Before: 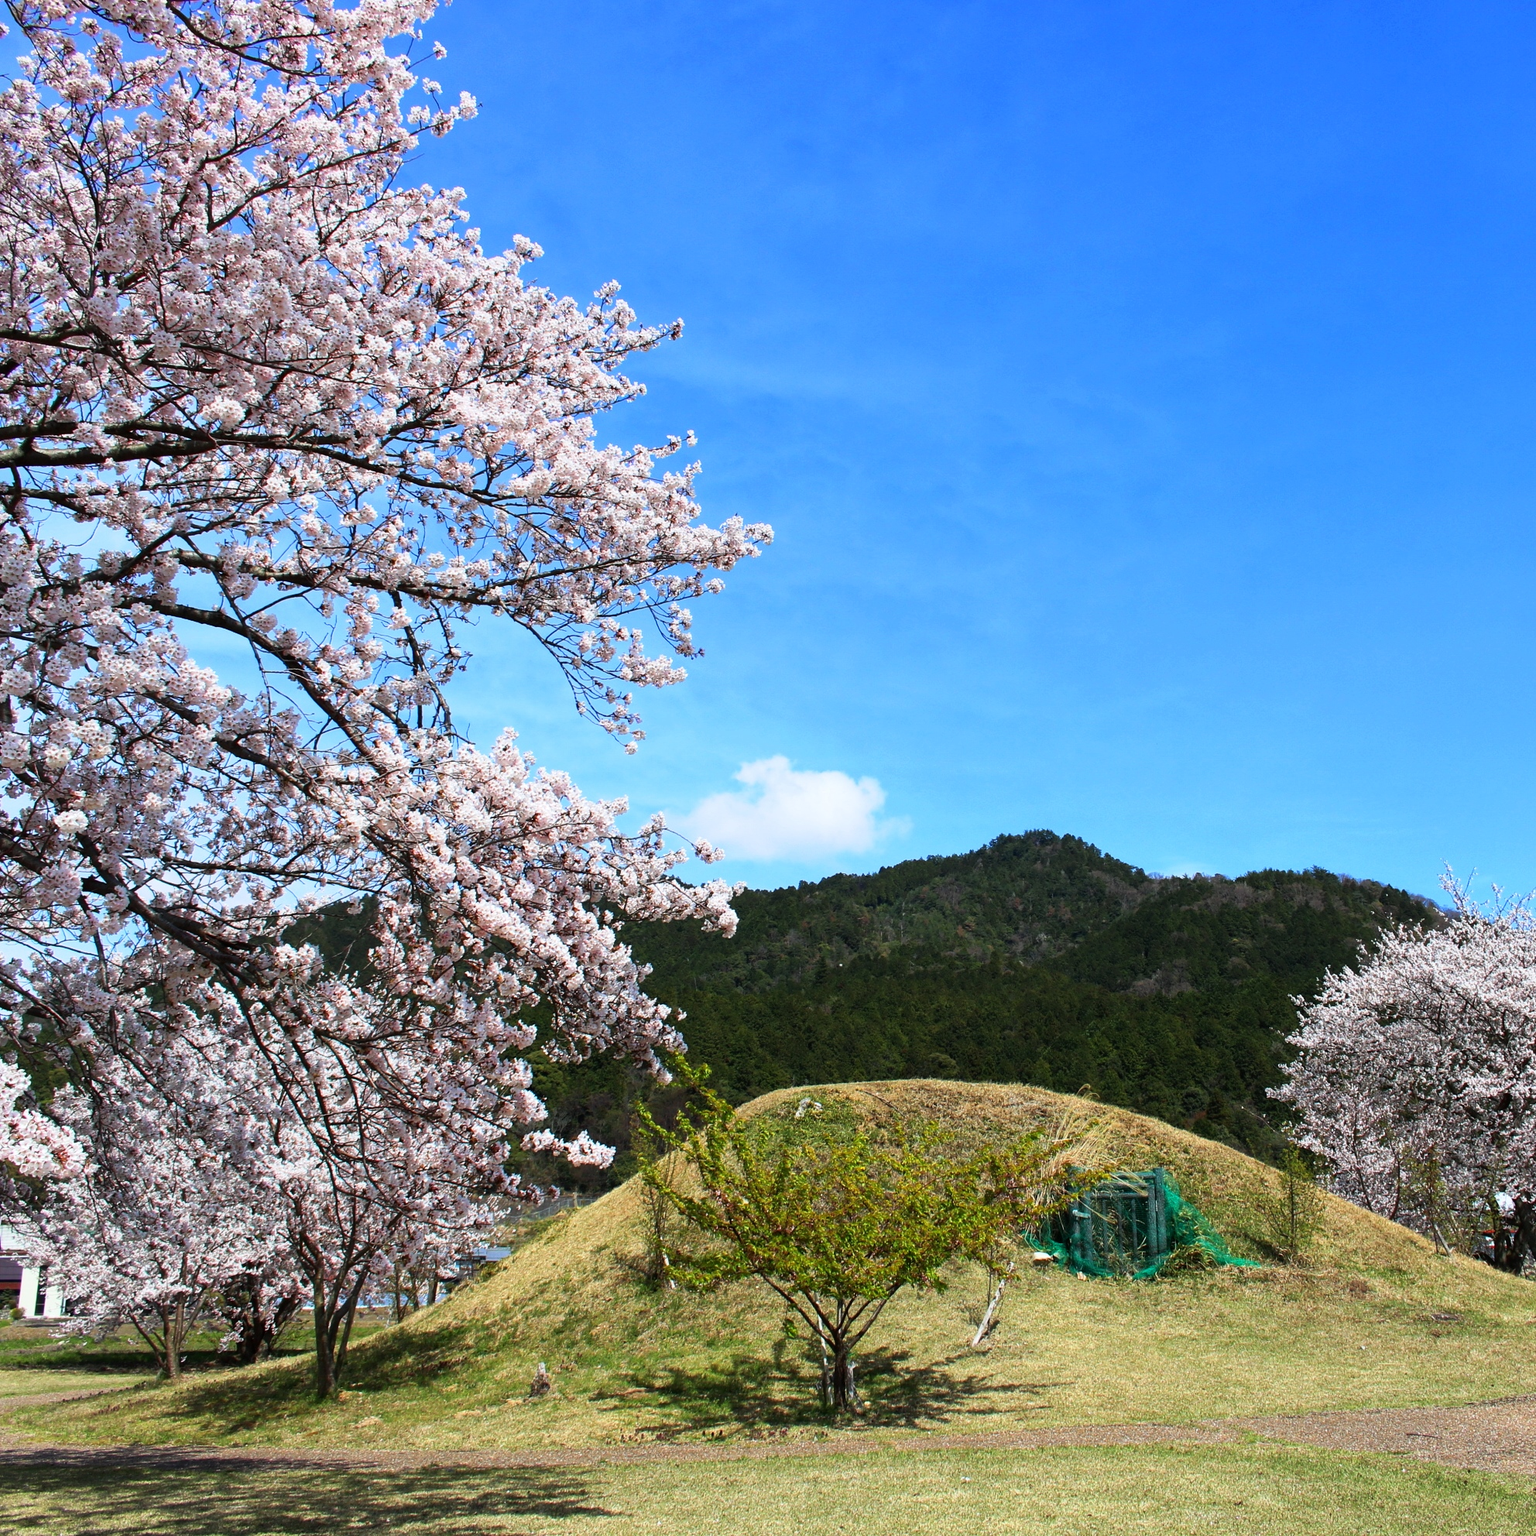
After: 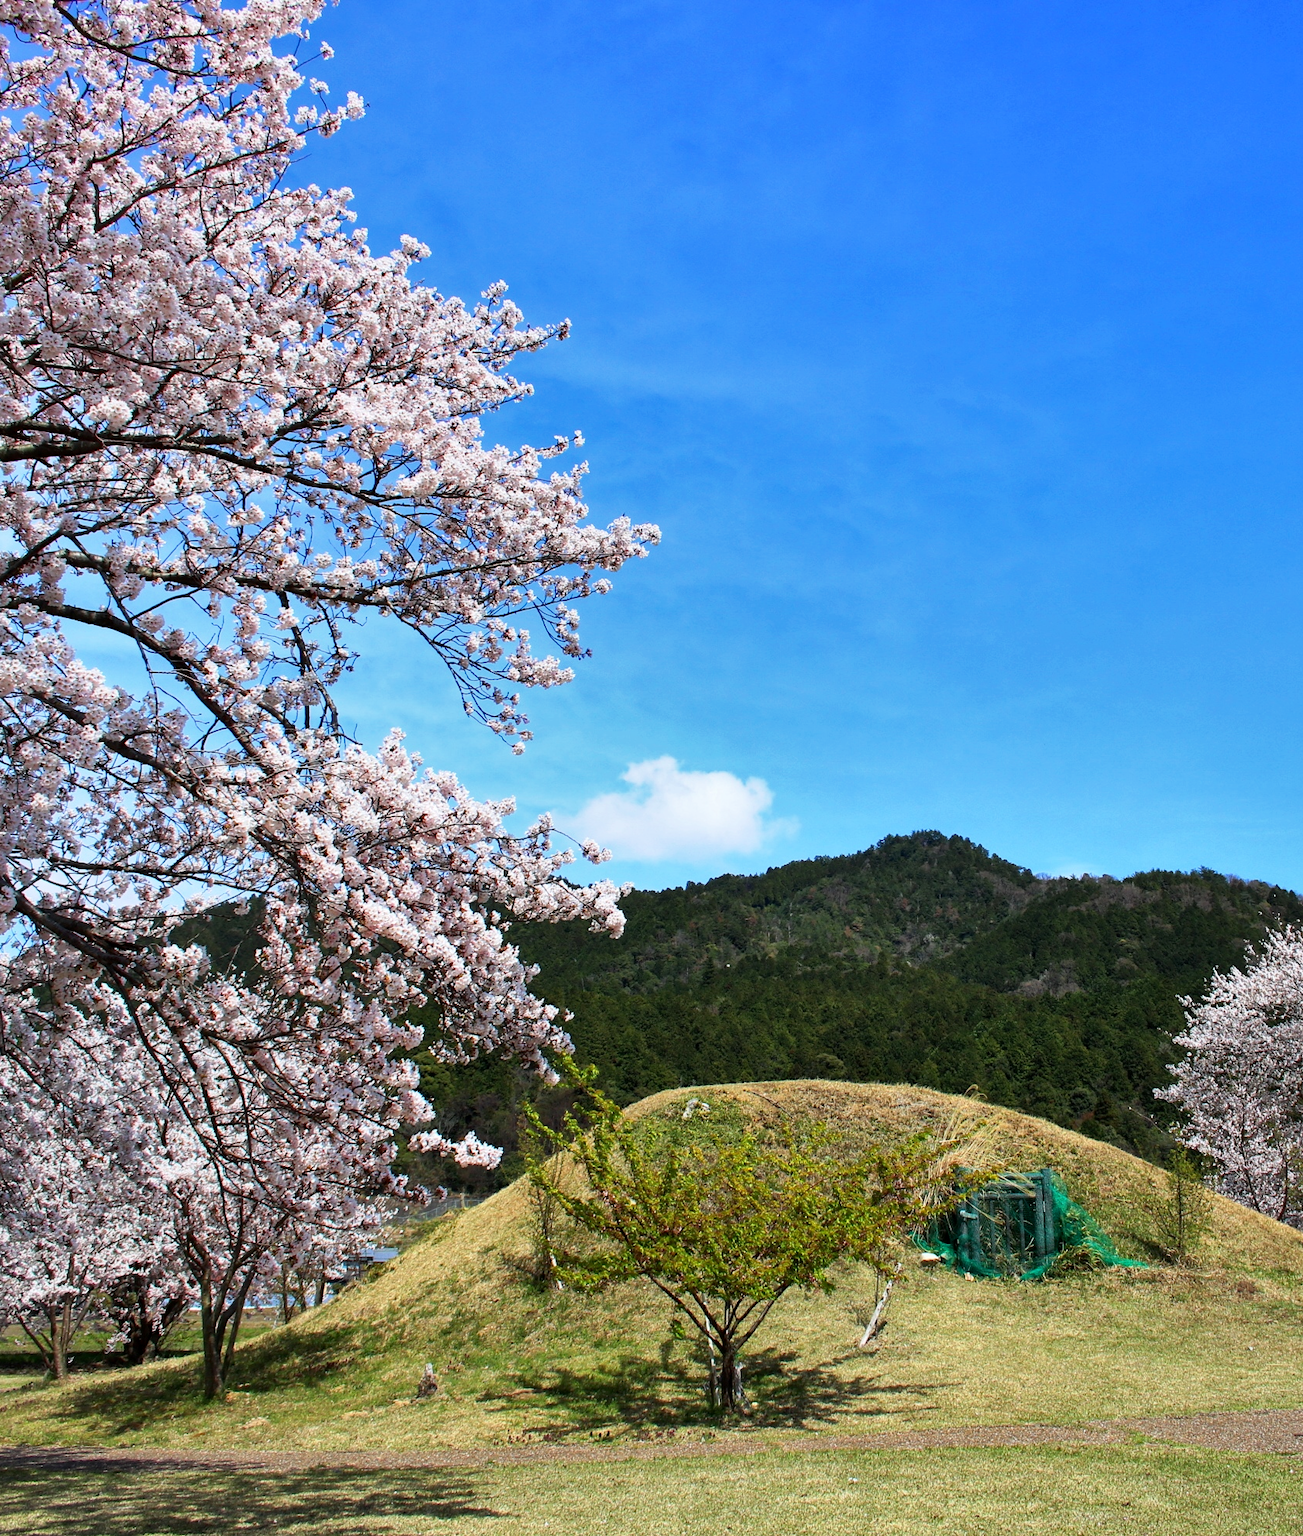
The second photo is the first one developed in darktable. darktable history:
shadows and highlights: shadows 52.6, soften with gaussian
crop: left 7.365%, right 7.788%
color correction: highlights b* 0.046
exposure: black level correction 0.002, compensate highlight preservation false
